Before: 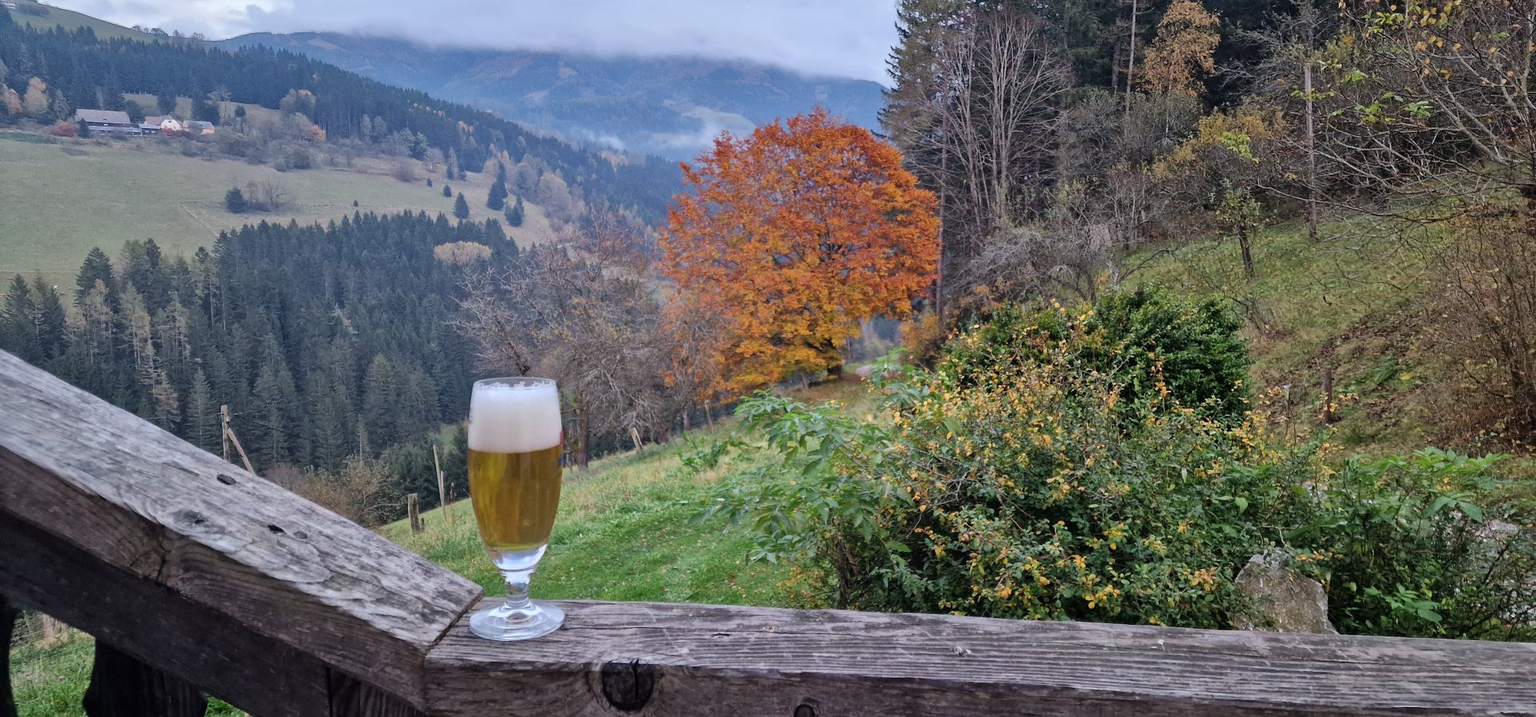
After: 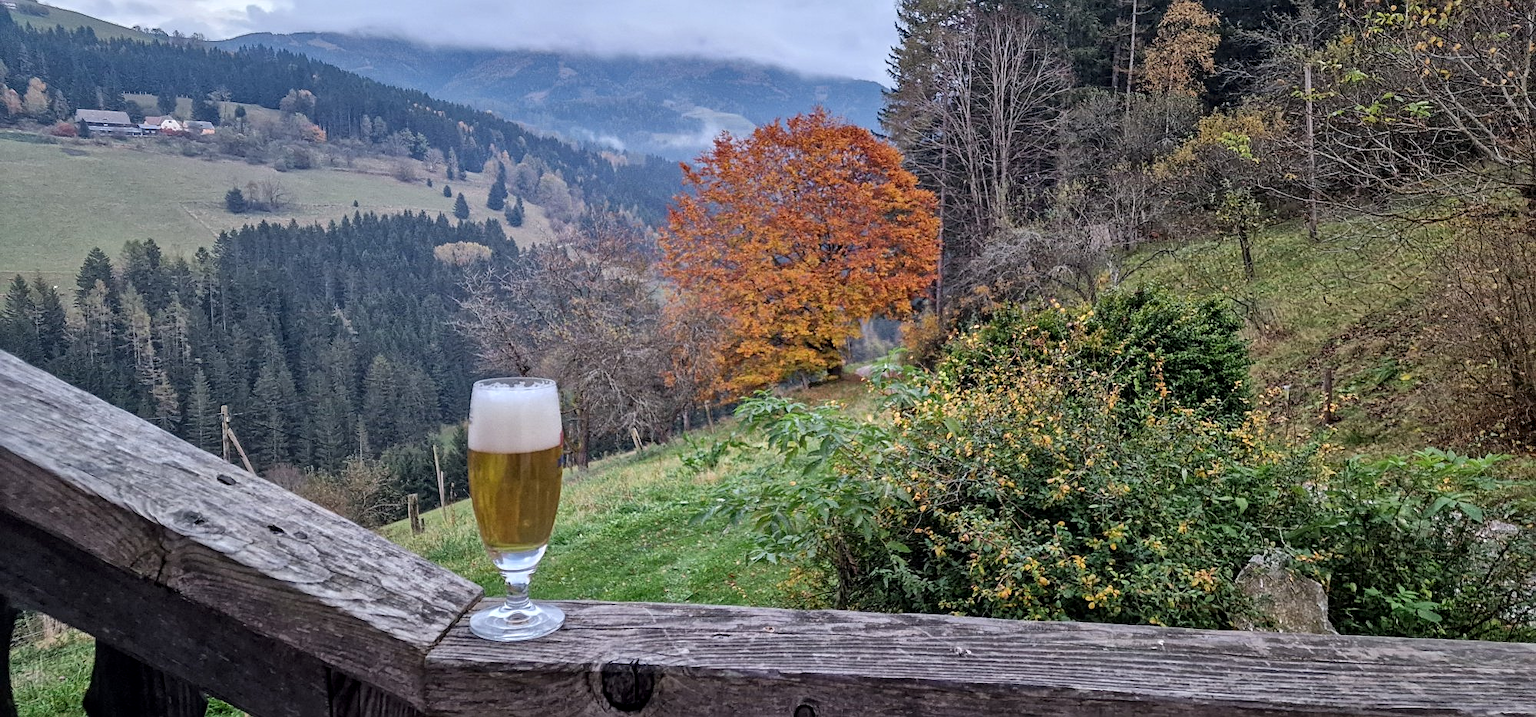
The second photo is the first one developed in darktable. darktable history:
local contrast: on, module defaults
sharpen: radius 2.22, amount 0.38, threshold 0.234
